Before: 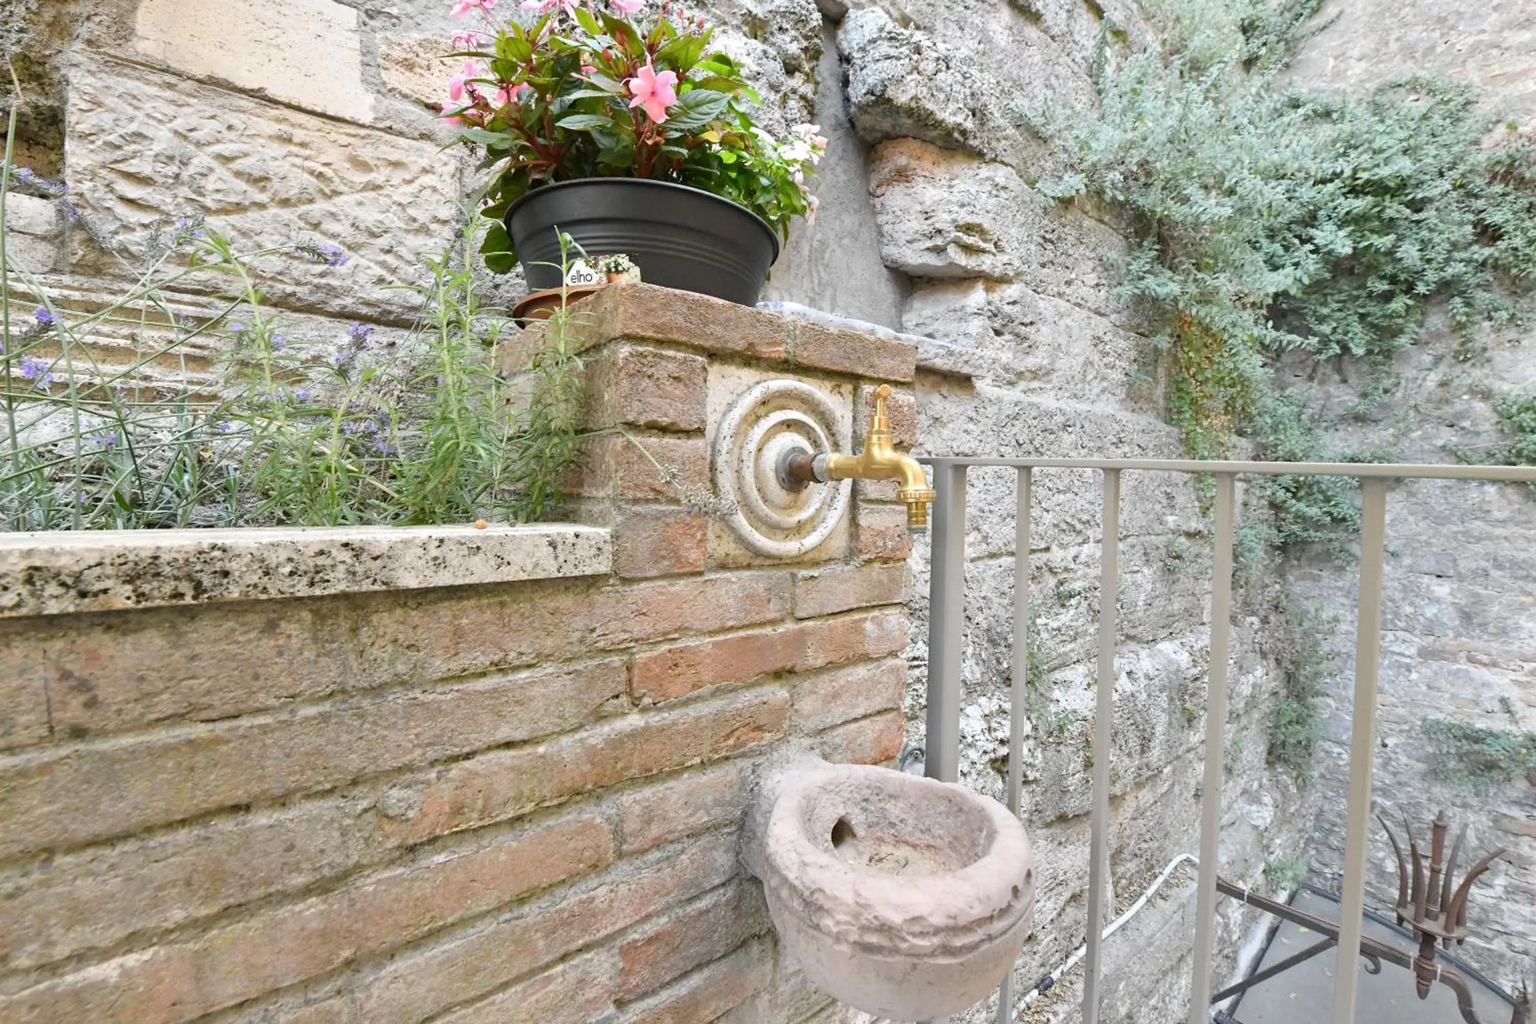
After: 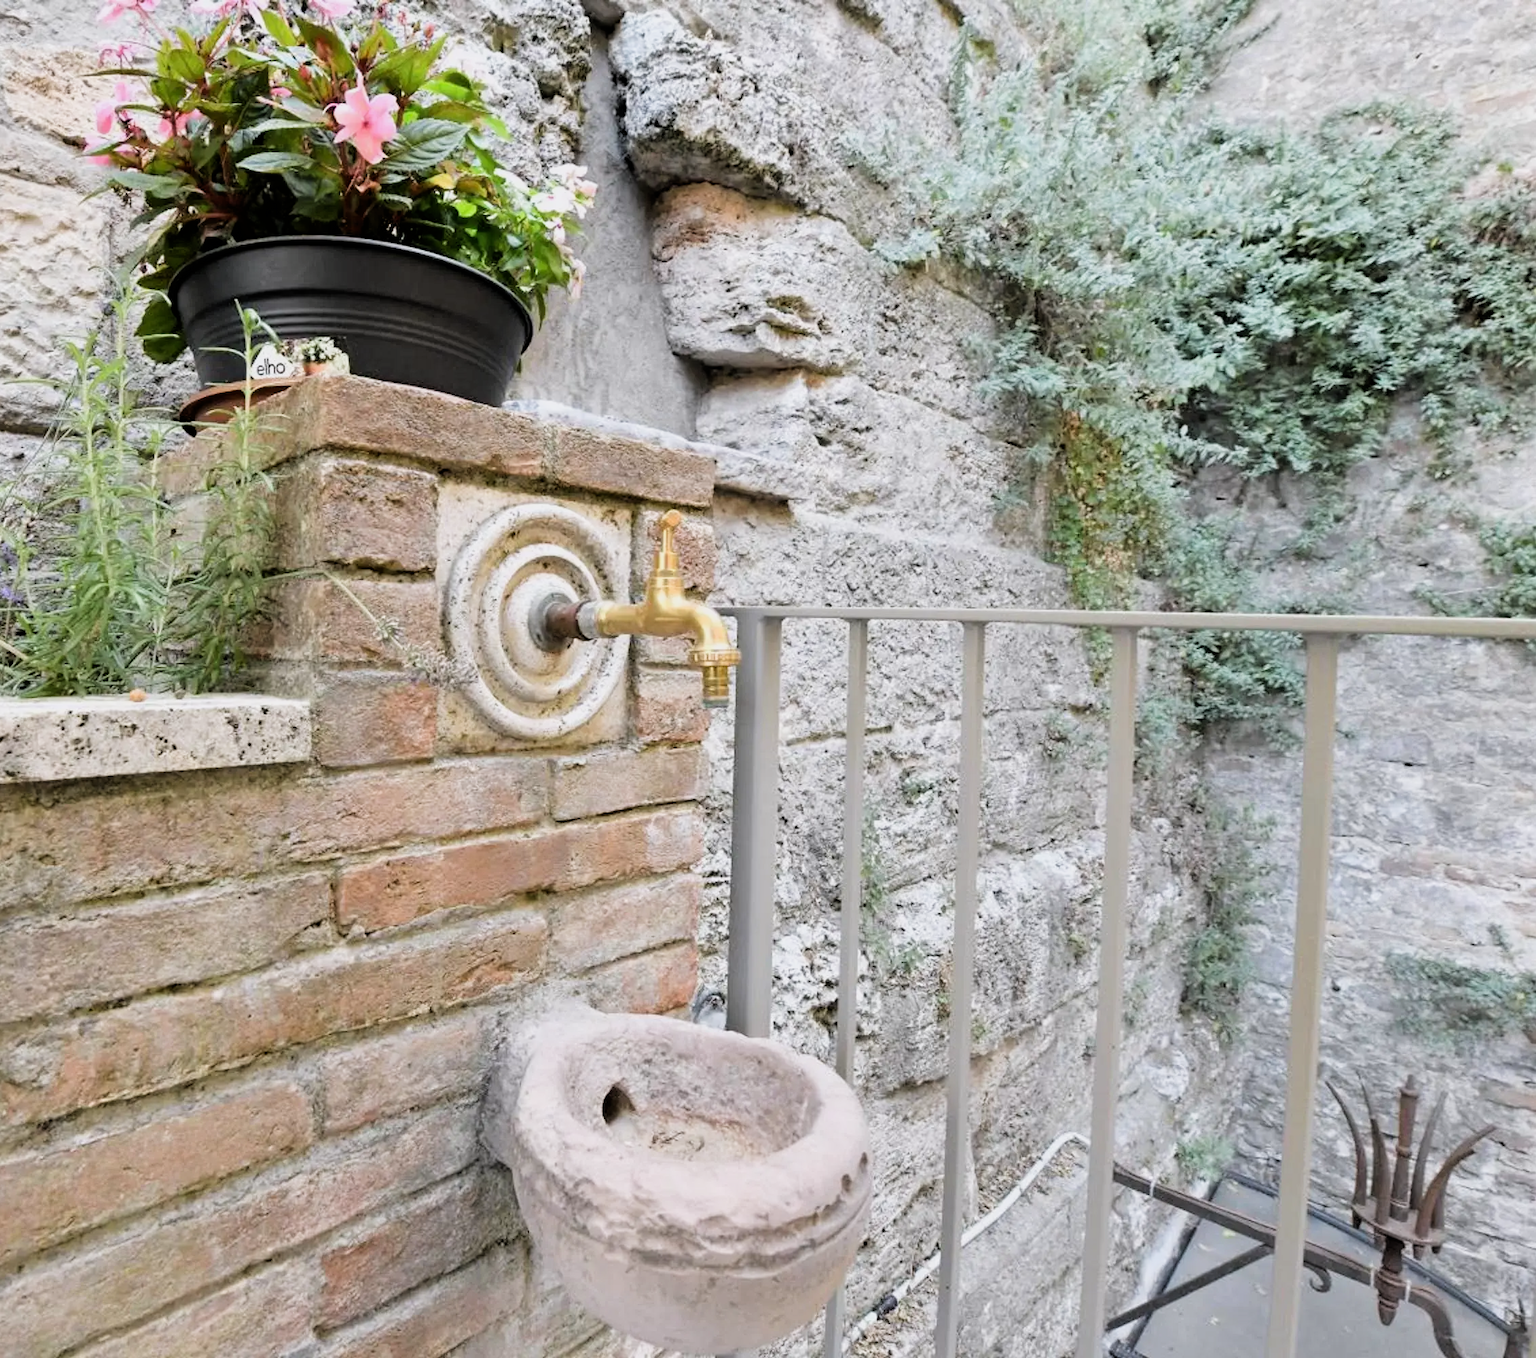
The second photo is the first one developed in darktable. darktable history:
crop and rotate: left 24.6%
white balance: red 1.004, blue 1.024
filmic rgb: black relative exposure -5 EV, white relative exposure 3.2 EV, hardness 3.42, contrast 1.2, highlights saturation mix -50%
